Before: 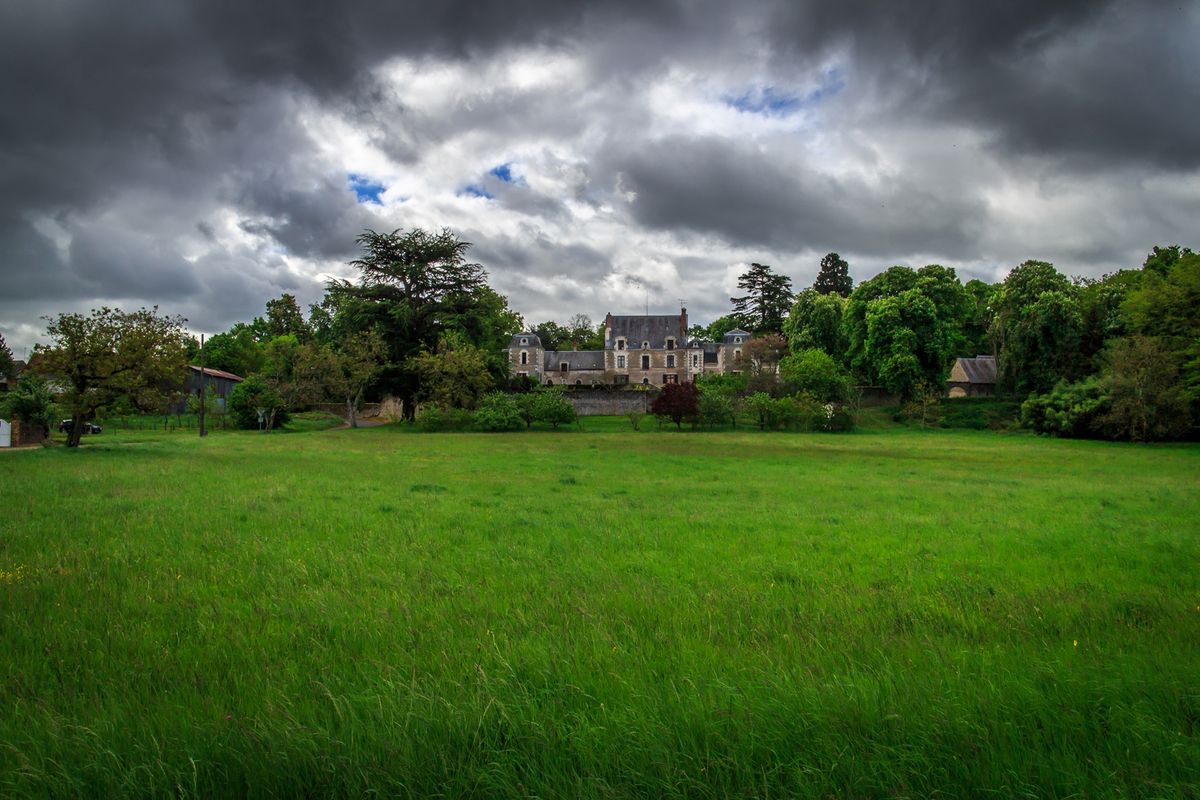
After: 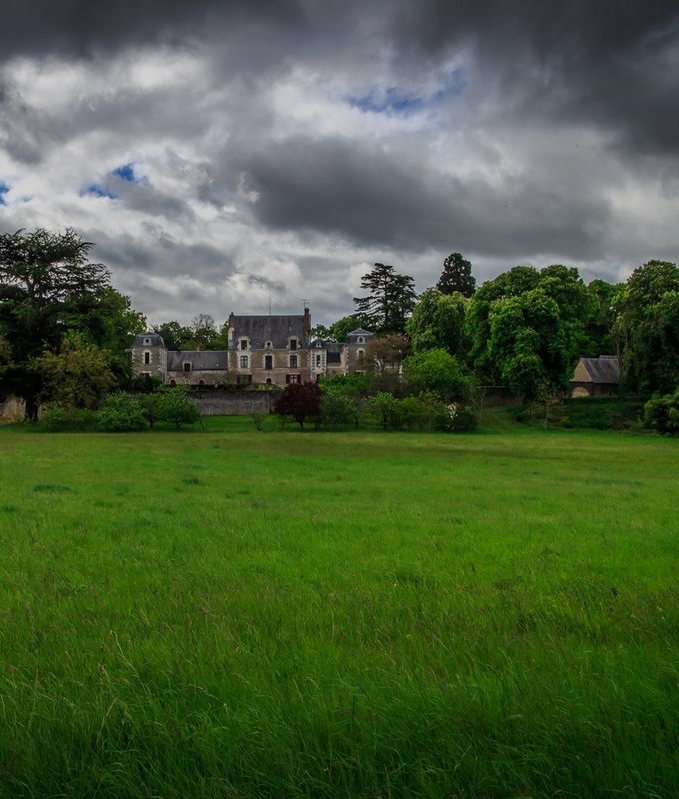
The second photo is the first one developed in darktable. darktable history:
crop: left 31.458%, top 0%, right 11.876%
exposure: exposure -0.582 EV, compensate highlight preservation false
